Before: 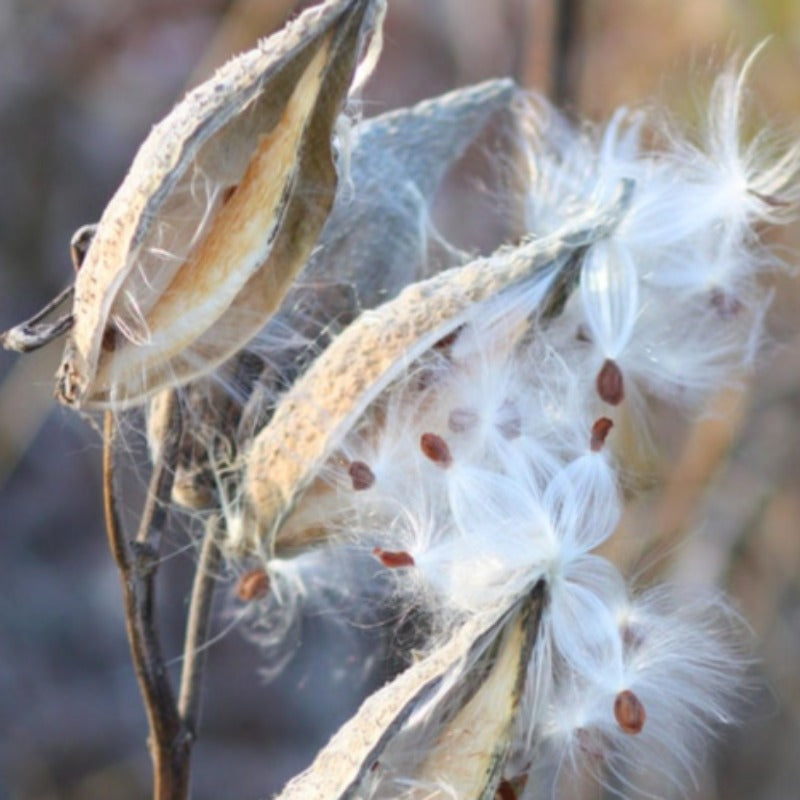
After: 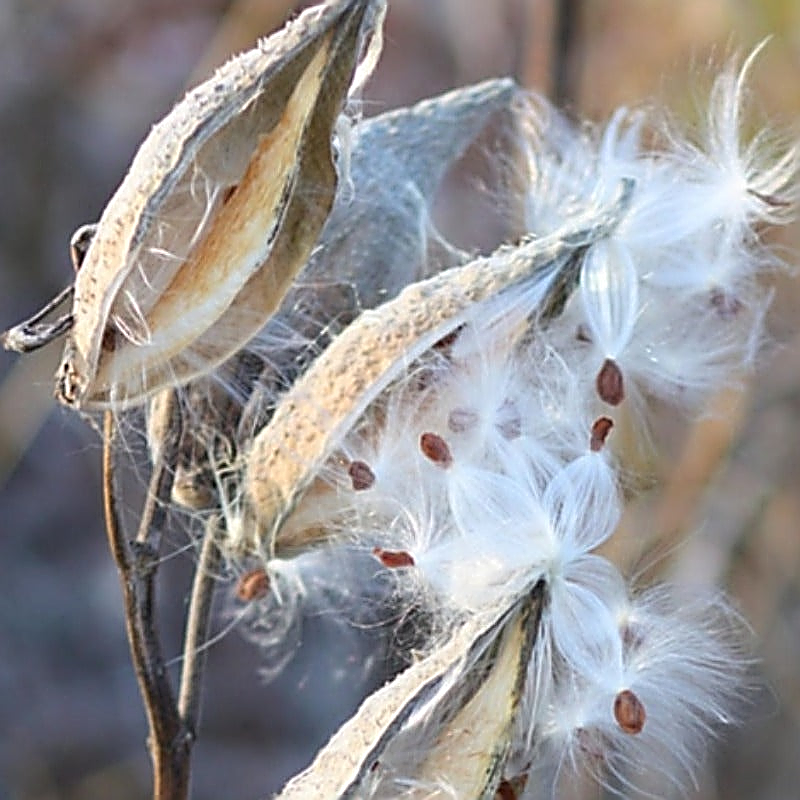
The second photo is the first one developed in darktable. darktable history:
sharpen: amount 1.999
